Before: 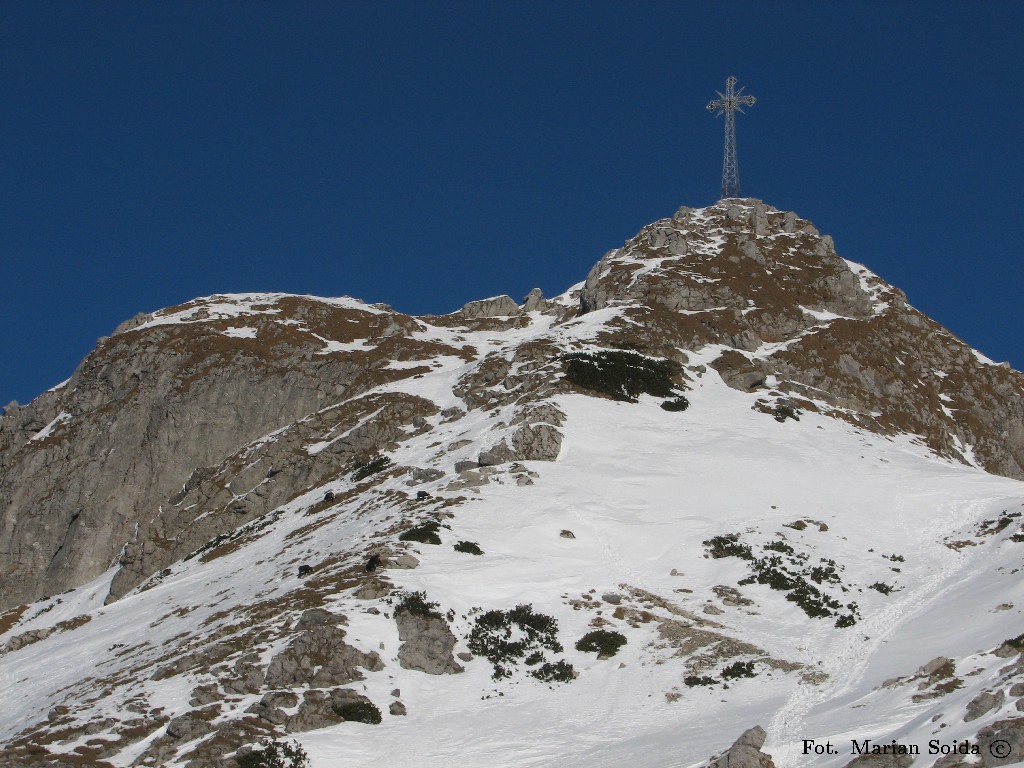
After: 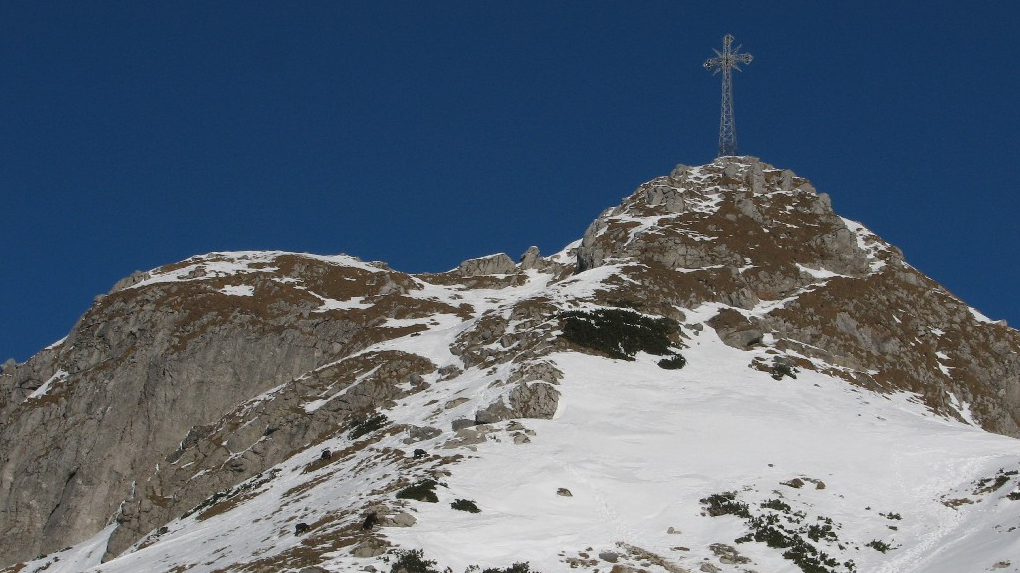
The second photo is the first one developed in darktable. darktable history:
crop: left 0.333%, top 5.511%, bottom 19.79%
